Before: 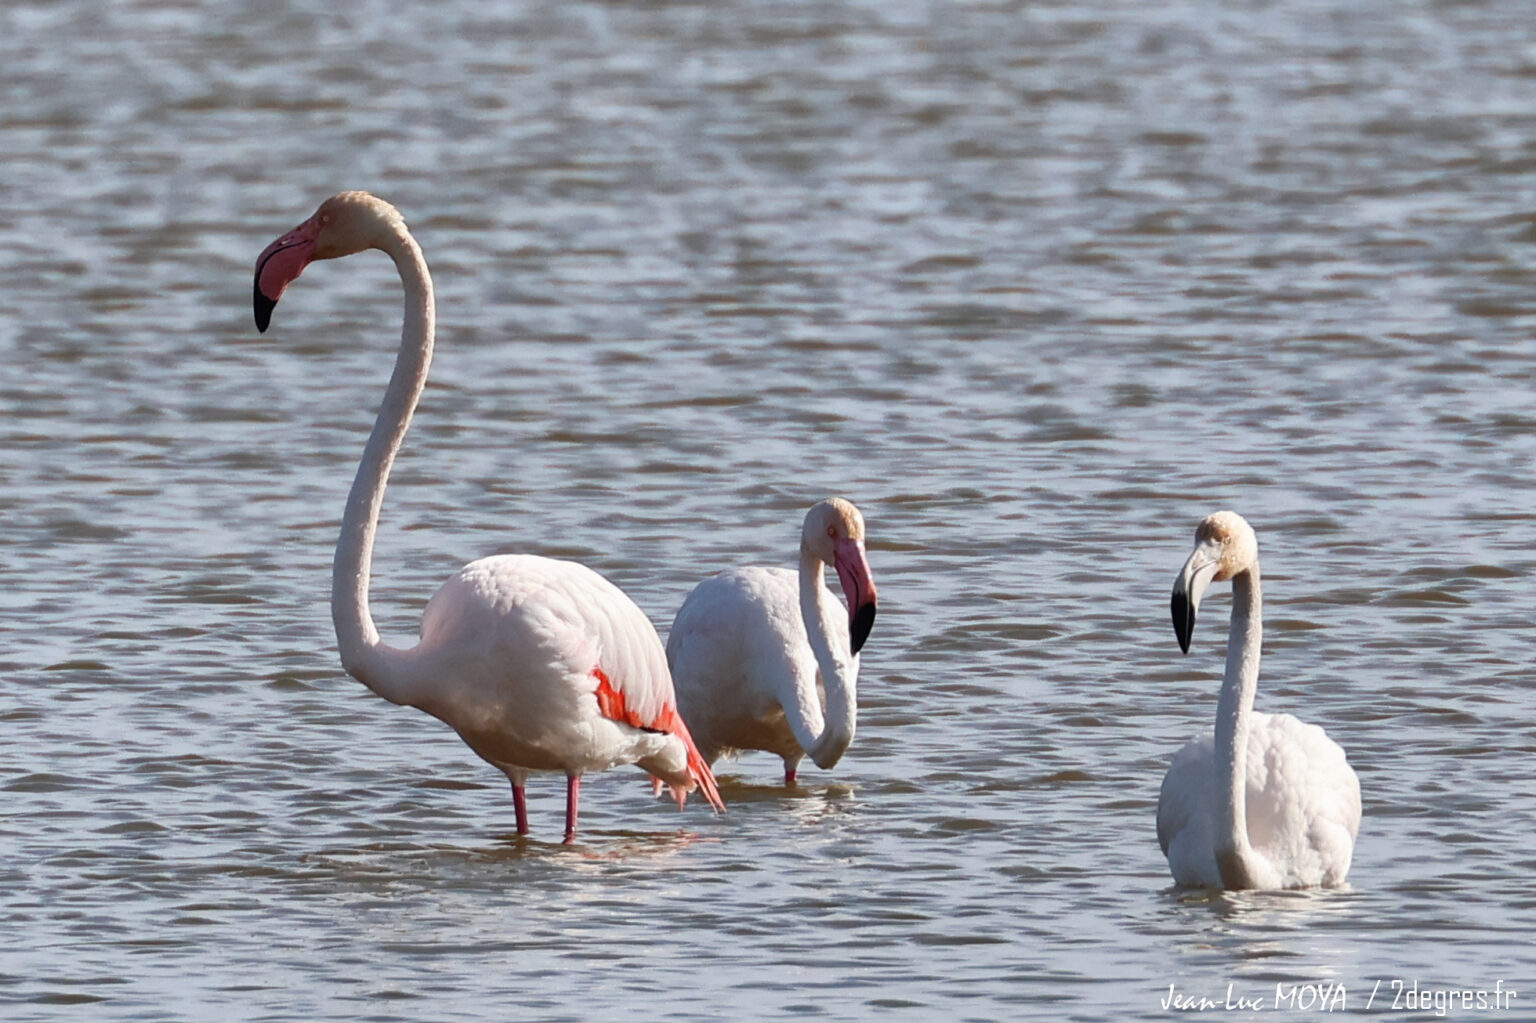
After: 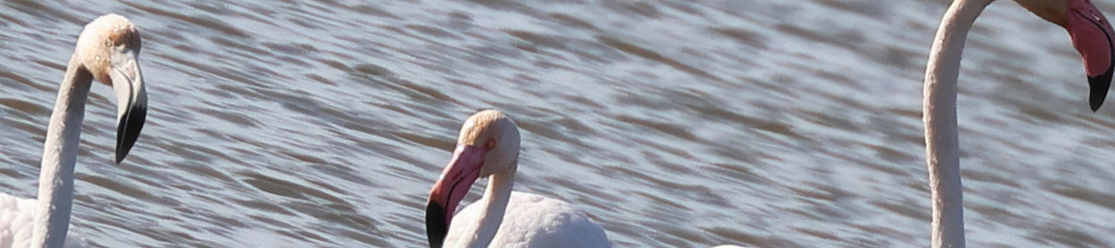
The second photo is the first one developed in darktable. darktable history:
crop and rotate: angle 16.12°, top 30.835%, bottom 35.653%
sharpen: radius 1.272, amount 0.305, threshold 0
haze removal: strength -0.1, adaptive false
